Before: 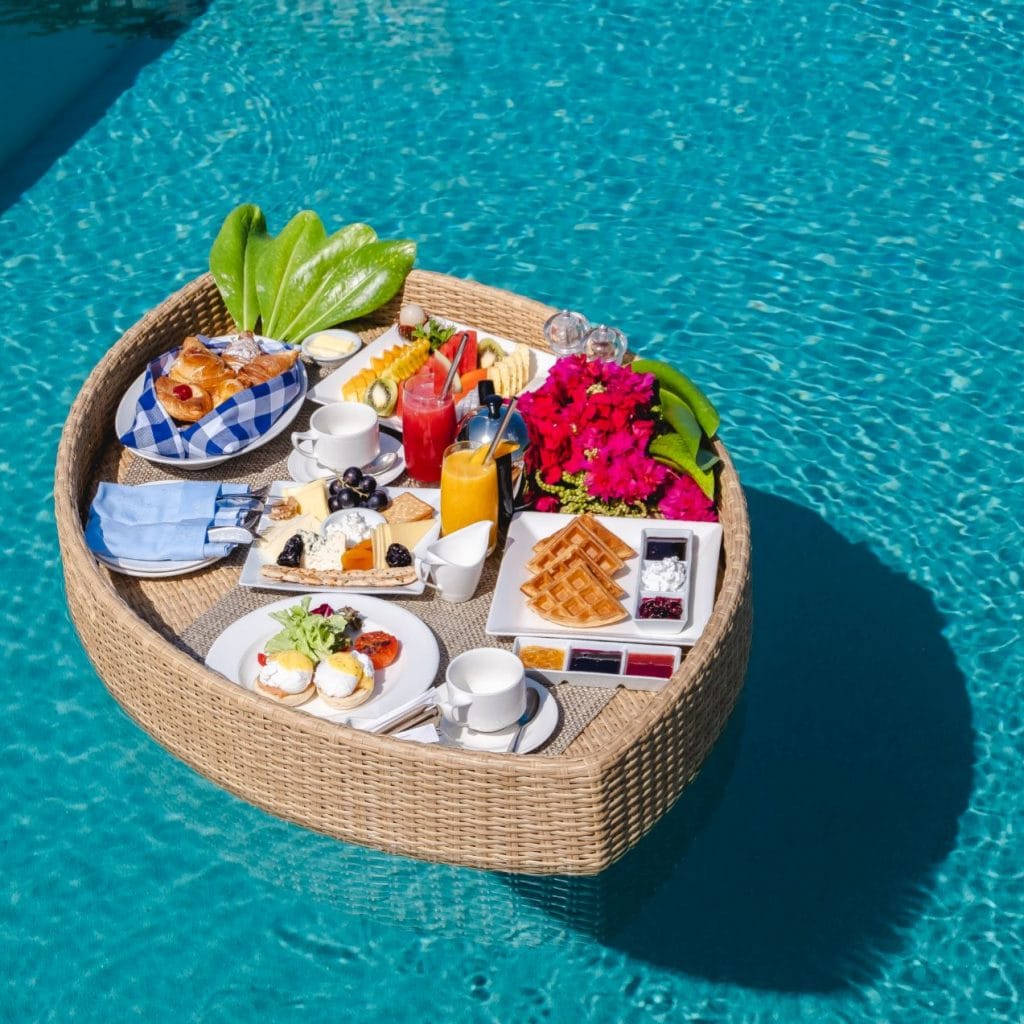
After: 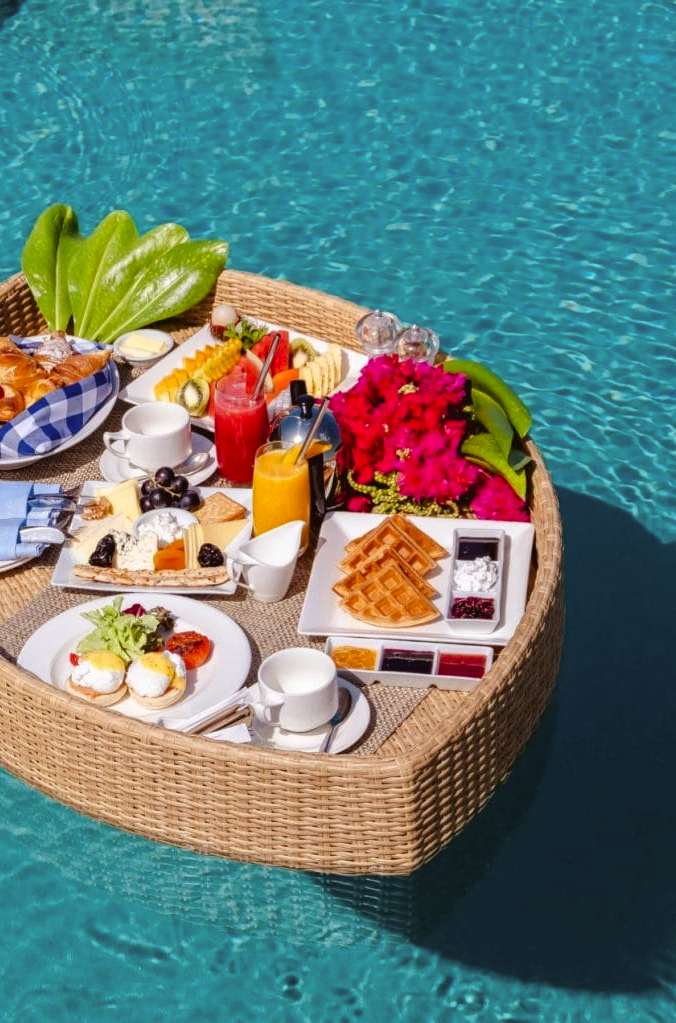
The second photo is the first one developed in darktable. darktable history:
rgb levels: mode RGB, independent channels, levels [[0, 0.5, 1], [0, 0.521, 1], [0, 0.536, 1]]
crop and rotate: left 18.442%, right 15.508%
